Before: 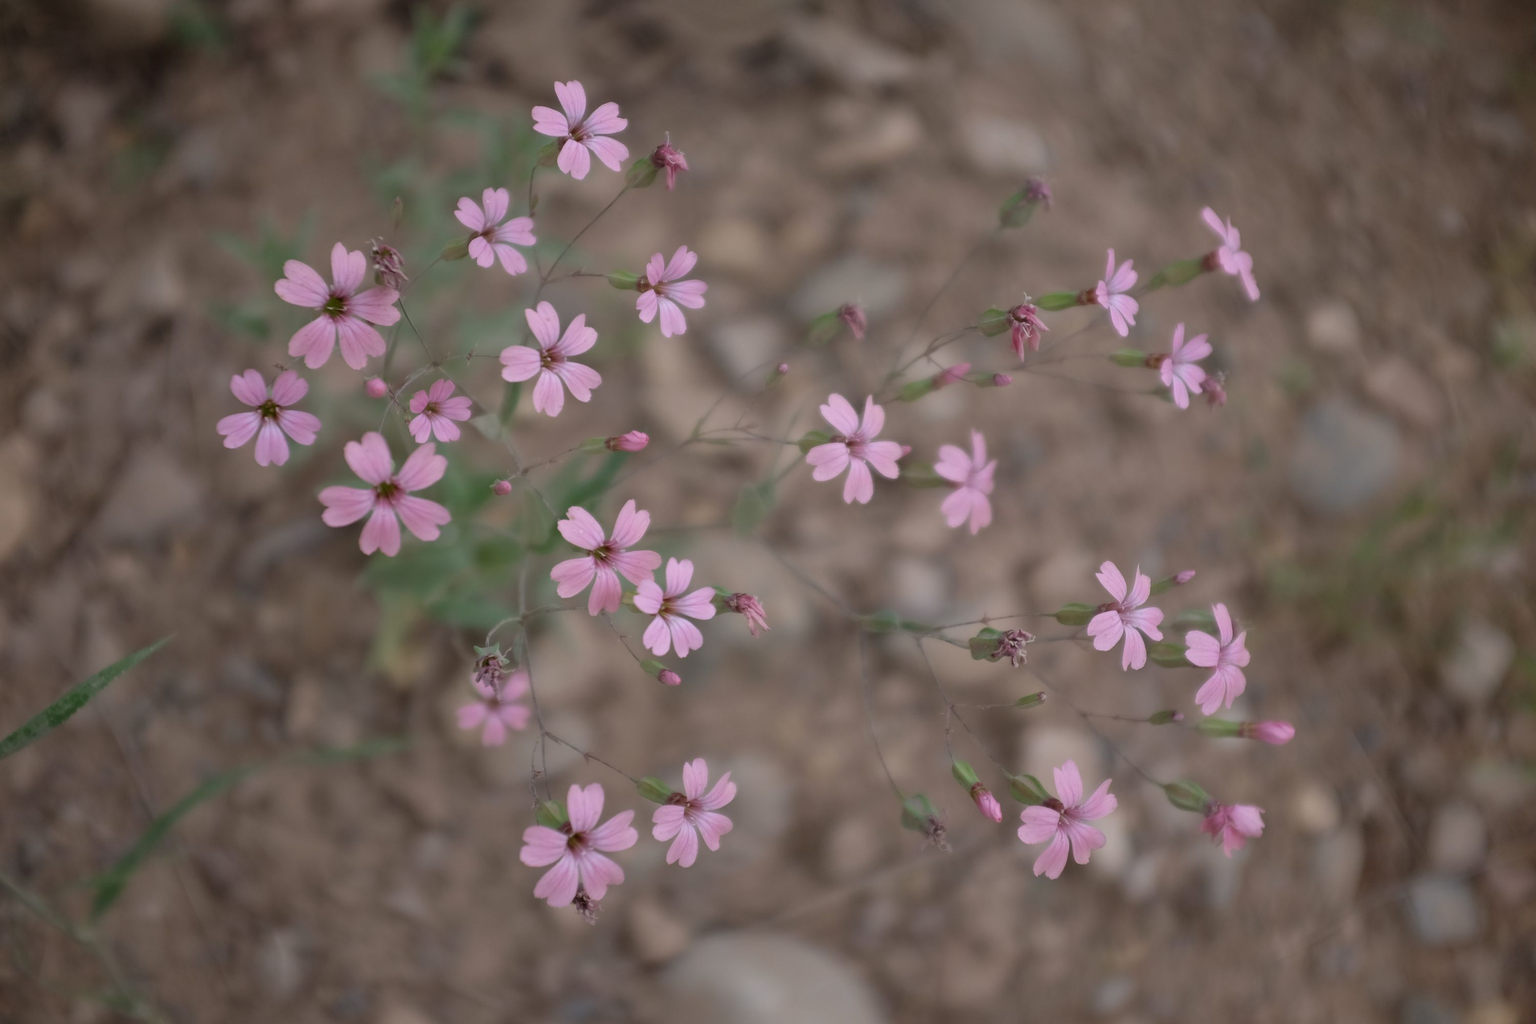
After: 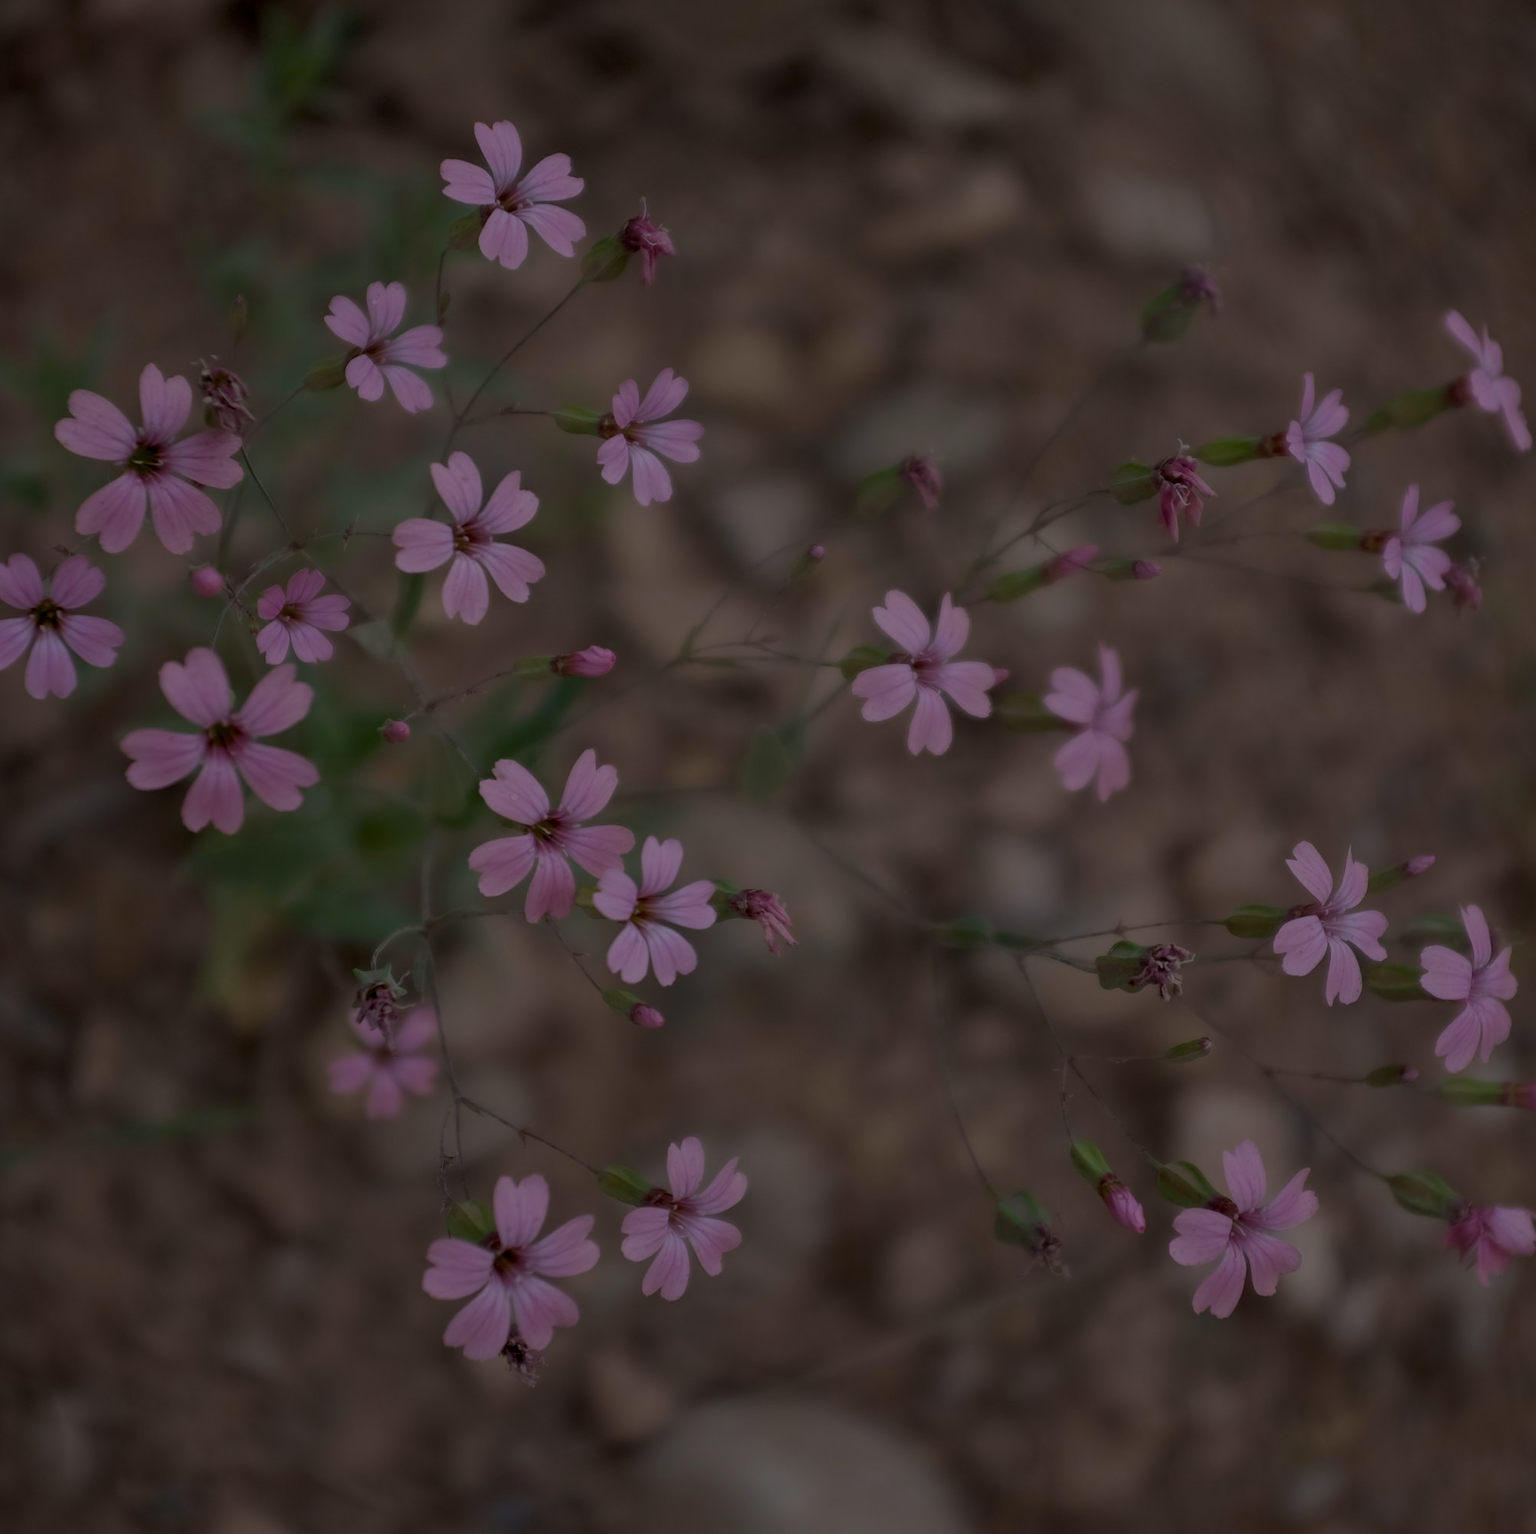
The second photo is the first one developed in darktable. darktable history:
crop and rotate: left 15.564%, right 17.735%
exposure: exposure -2.013 EV, compensate highlight preservation false
local contrast: detail 130%
color zones: curves: ch1 [(0.239, 0.552) (0.75, 0.5)]; ch2 [(0.25, 0.462) (0.749, 0.457)]
color balance rgb: power › hue 74.66°, global offset › hue 170.38°, perceptual saturation grading › global saturation 19.549%, global vibrance 20.516%
